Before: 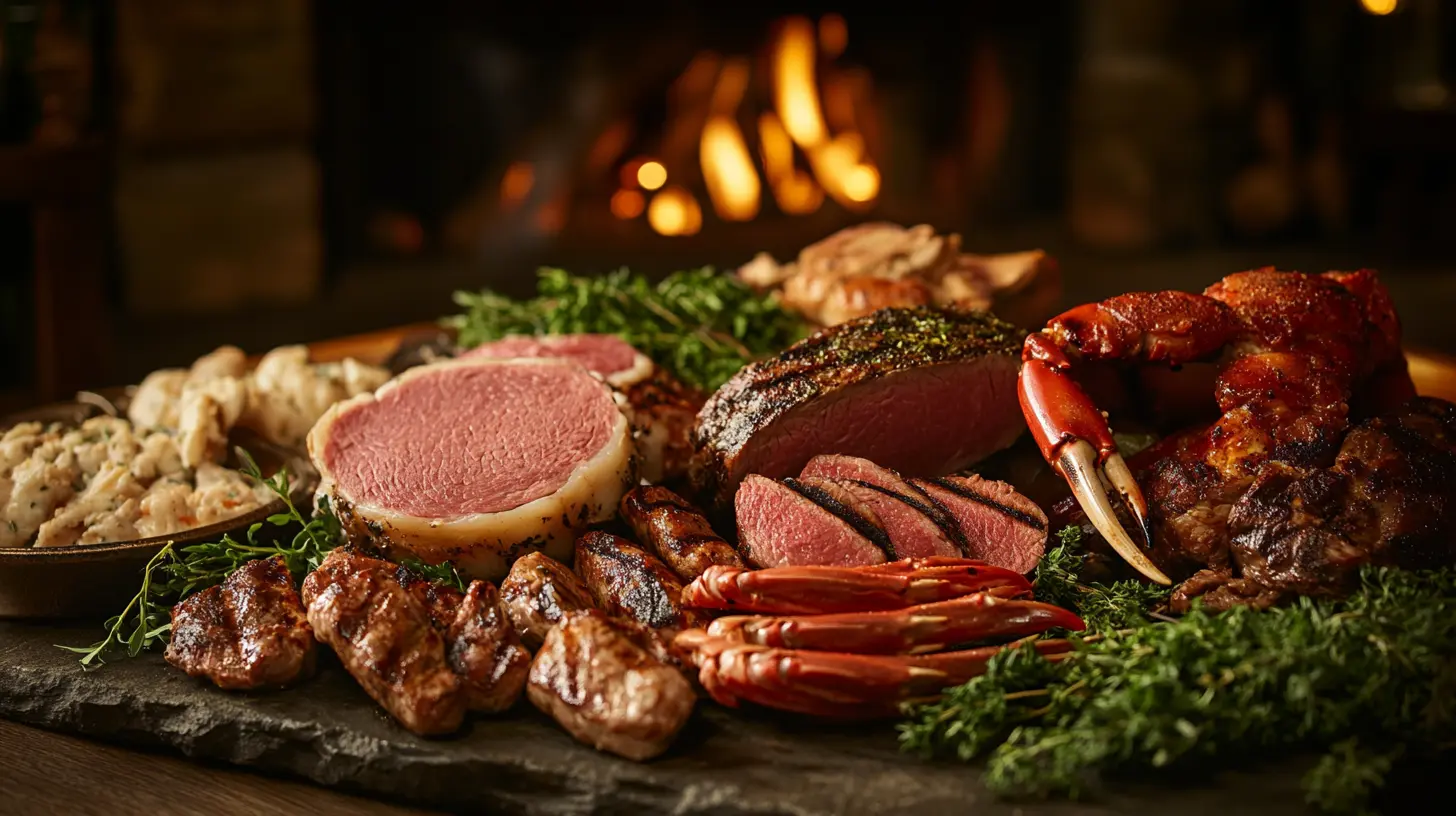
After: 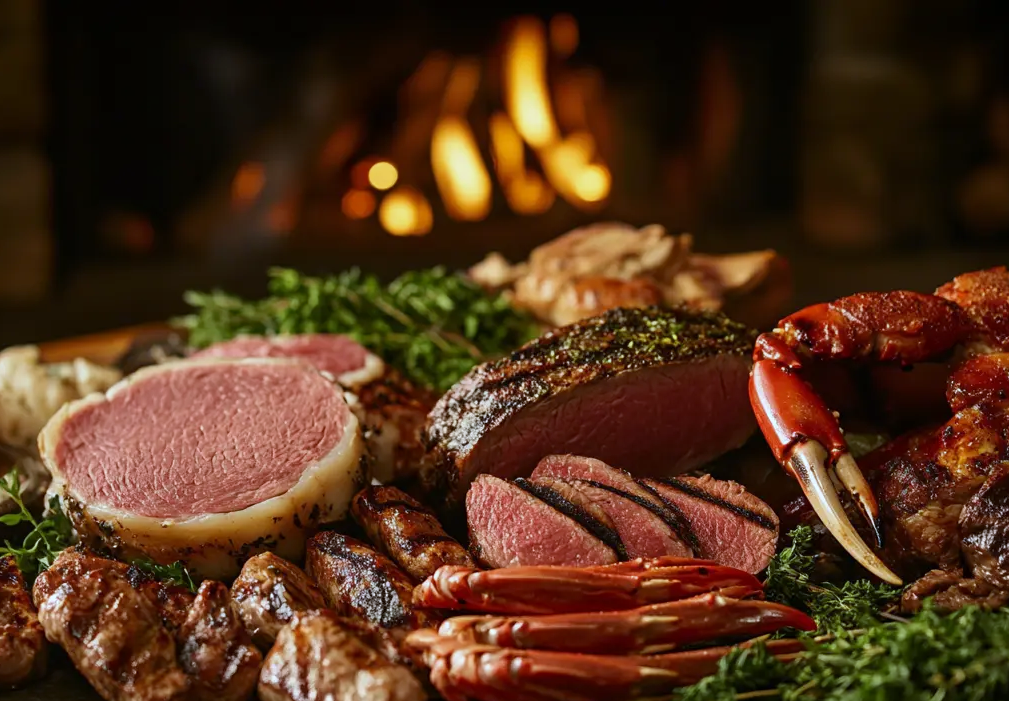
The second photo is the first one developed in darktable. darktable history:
white balance: red 0.924, blue 1.095
crop: left 18.479%, right 12.2%, bottom 13.971%
